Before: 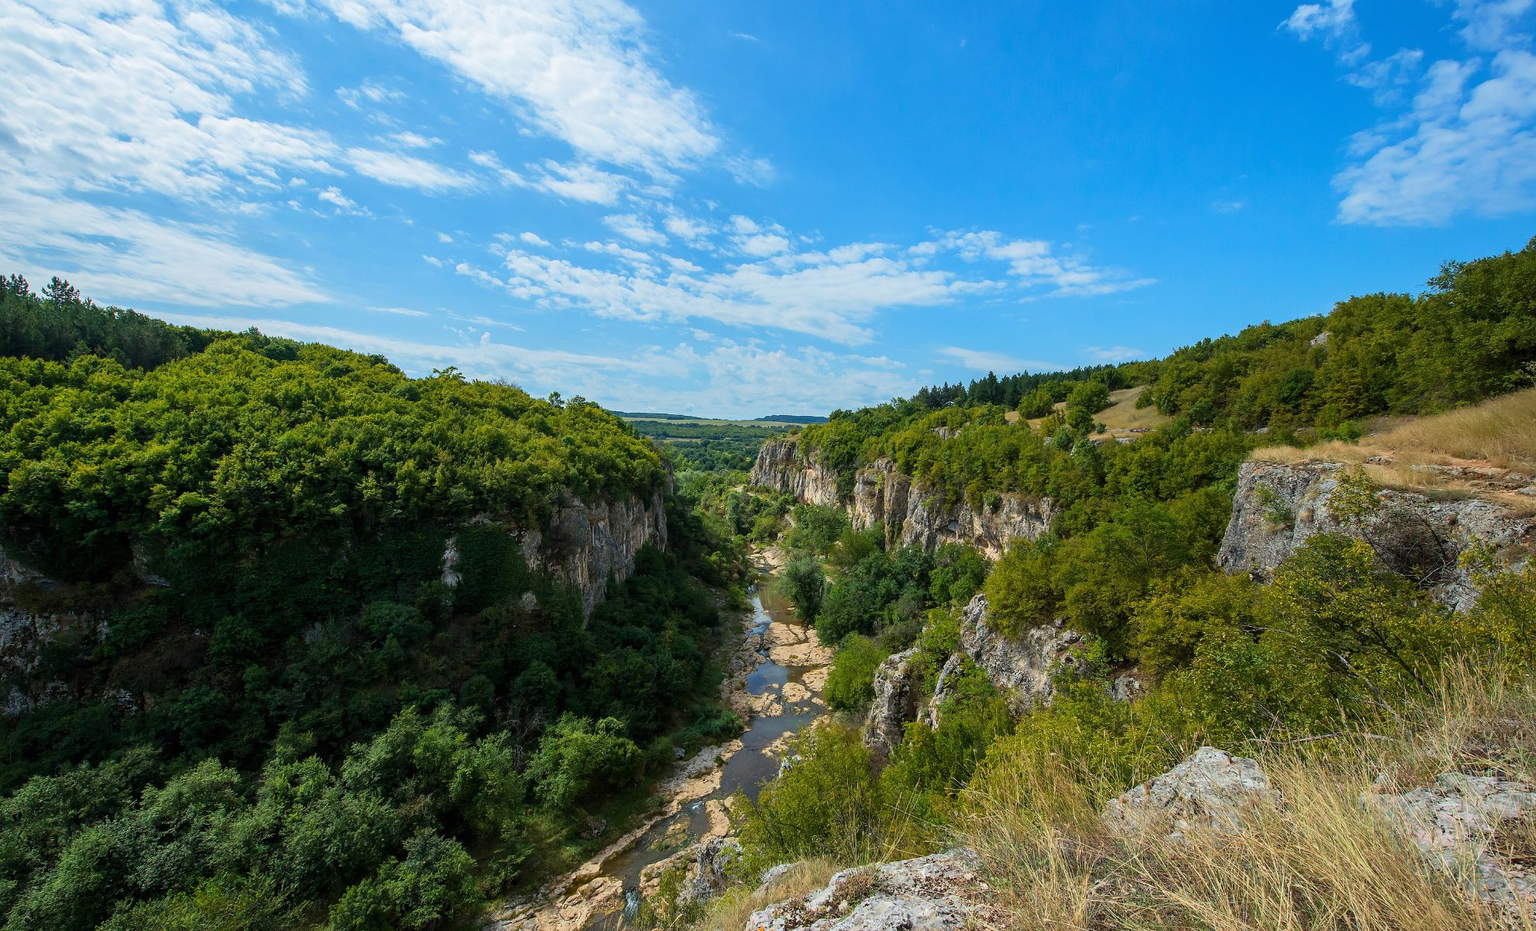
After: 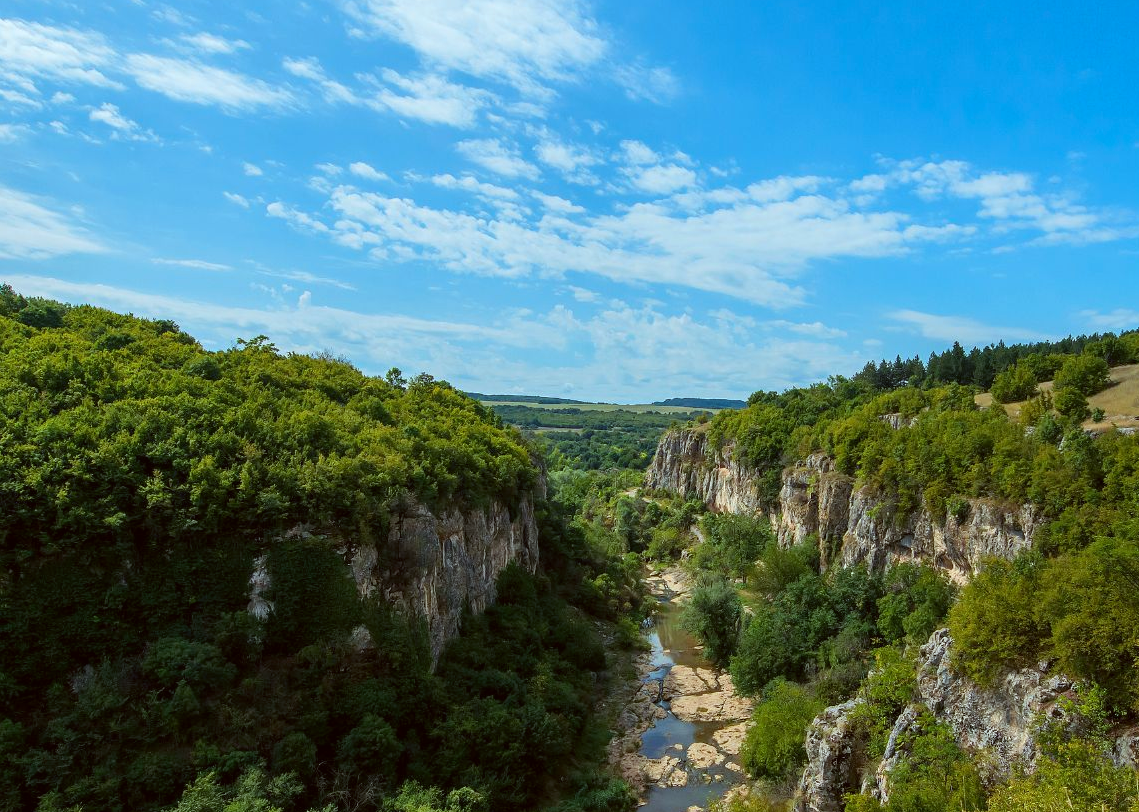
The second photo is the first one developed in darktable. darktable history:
crop: left 16.22%, top 11.469%, right 26.245%, bottom 20.828%
color correction: highlights a* -4.91, highlights b* -3.87, shadows a* 3.75, shadows b* 4.08
